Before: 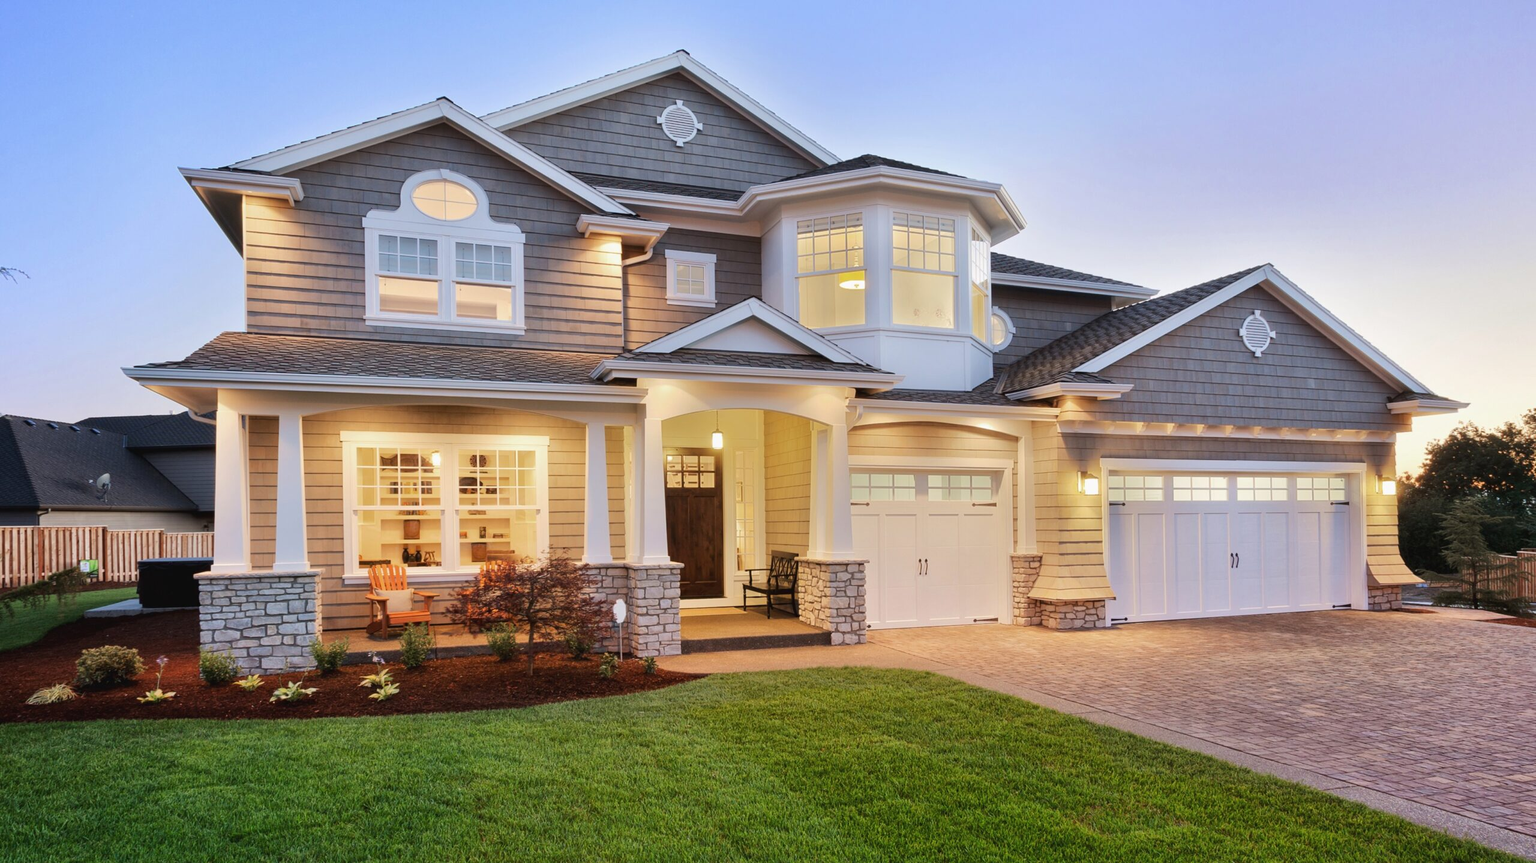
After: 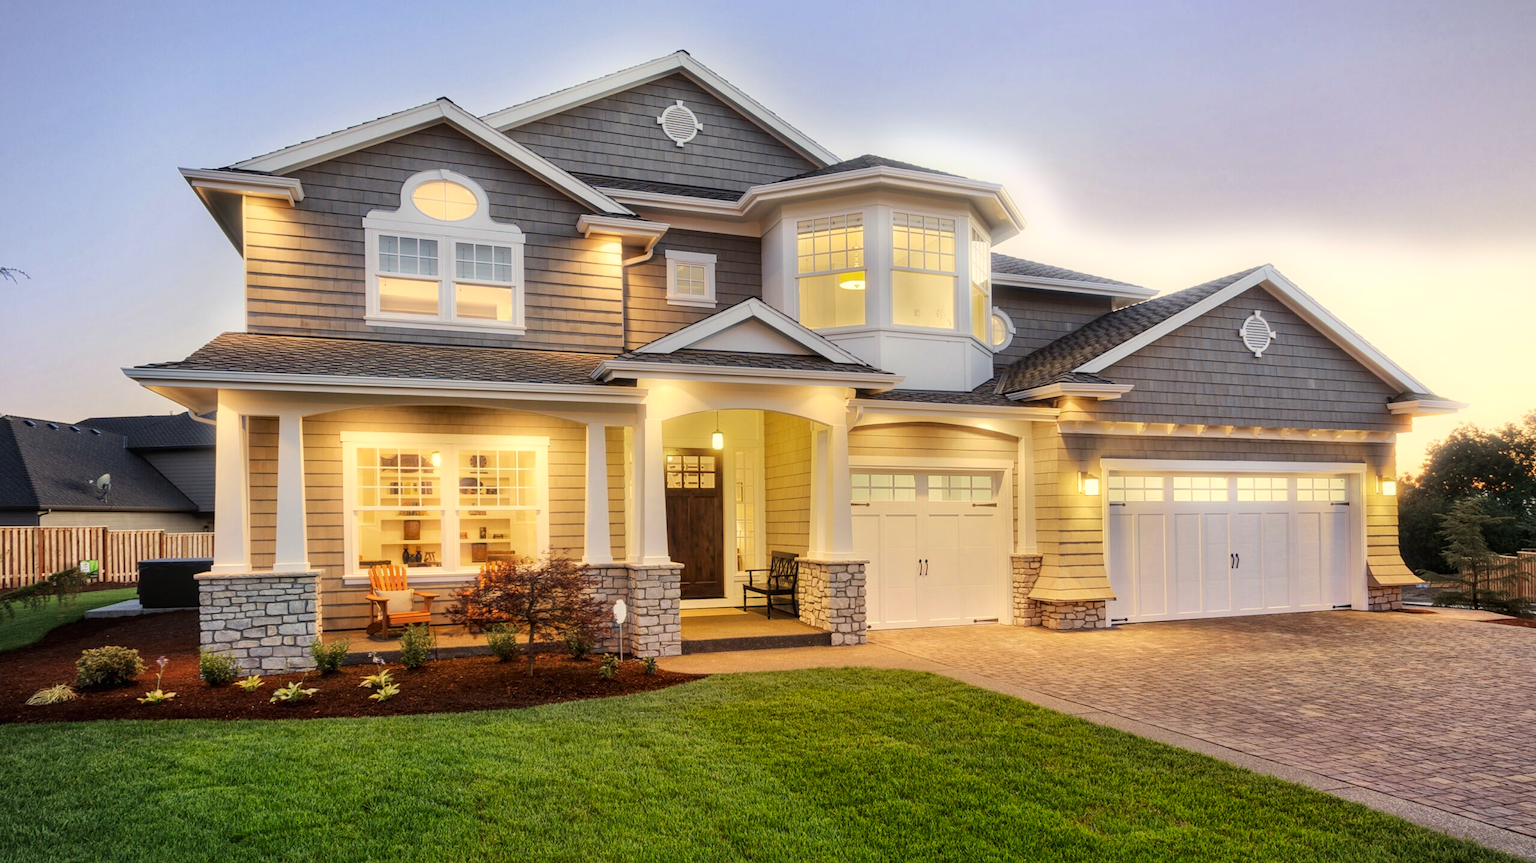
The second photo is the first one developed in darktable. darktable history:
local contrast: on, module defaults
bloom: size 5%, threshold 95%, strength 15%
vignetting: fall-off start 100%, brightness -0.282, width/height ratio 1.31
color correction: highlights a* 1.39, highlights b* 17.83
